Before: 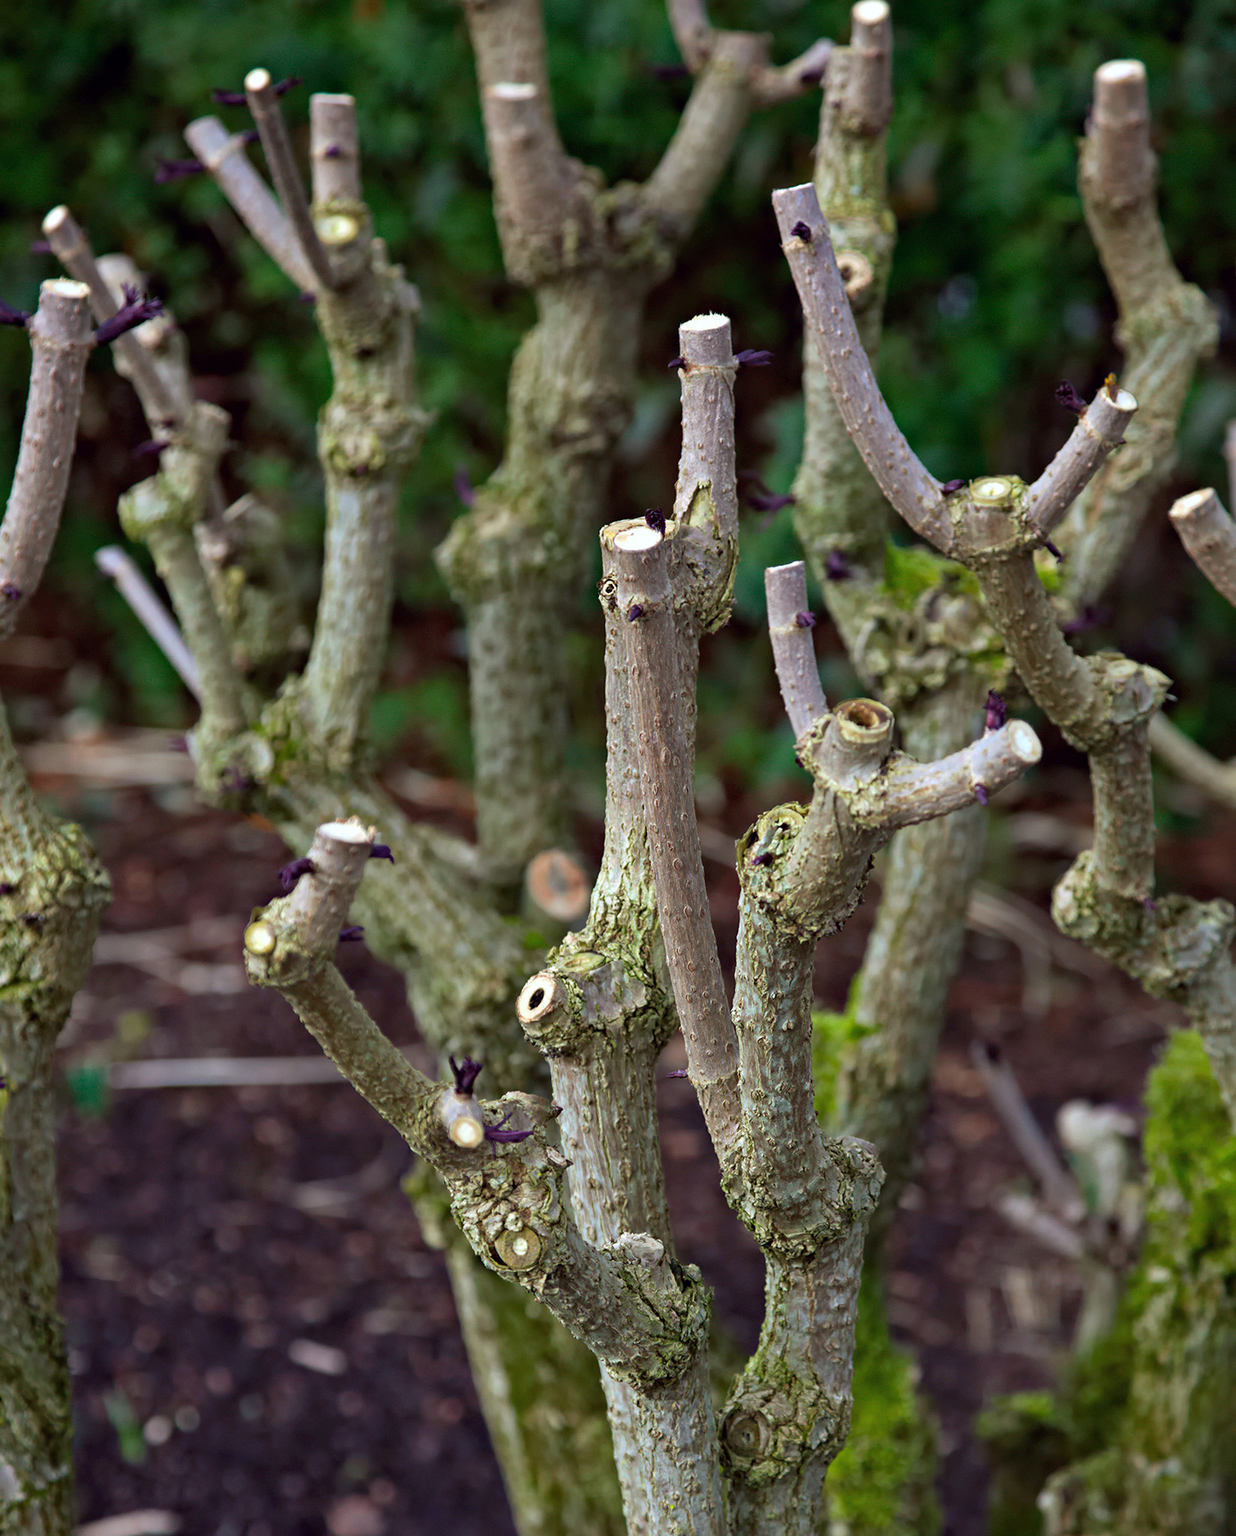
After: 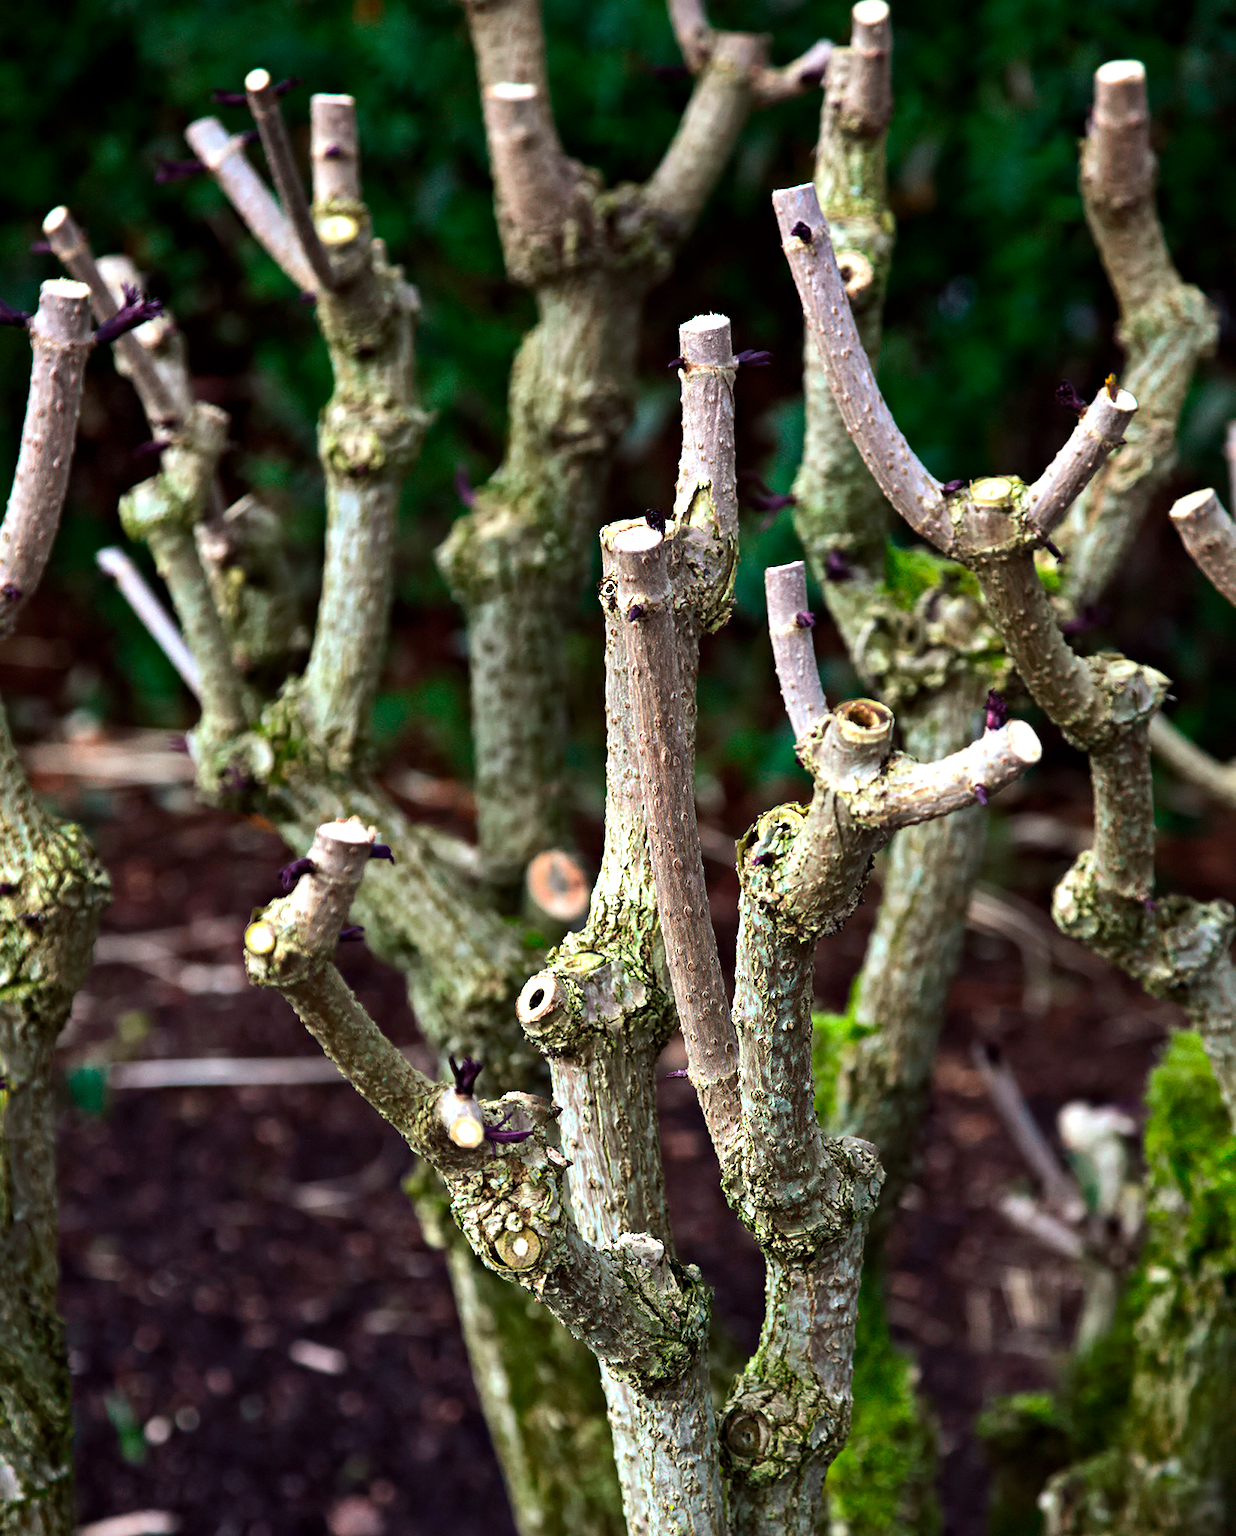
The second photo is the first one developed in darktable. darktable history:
exposure: exposure -0.021 EV, compensate highlight preservation false
tone equalizer: -8 EV -1.08 EV, -7 EV -1.01 EV, -6 EV -0.867 EV, -5 EV -0.578 EV, -3 EV 0.578 EV, -2 EV 0.867 EV, -1 EV 1.01 EV, +0 EV 1.08 EV, edges refinement/feathering 500, mask exposure compensation -1.57 EV, preserve details no
